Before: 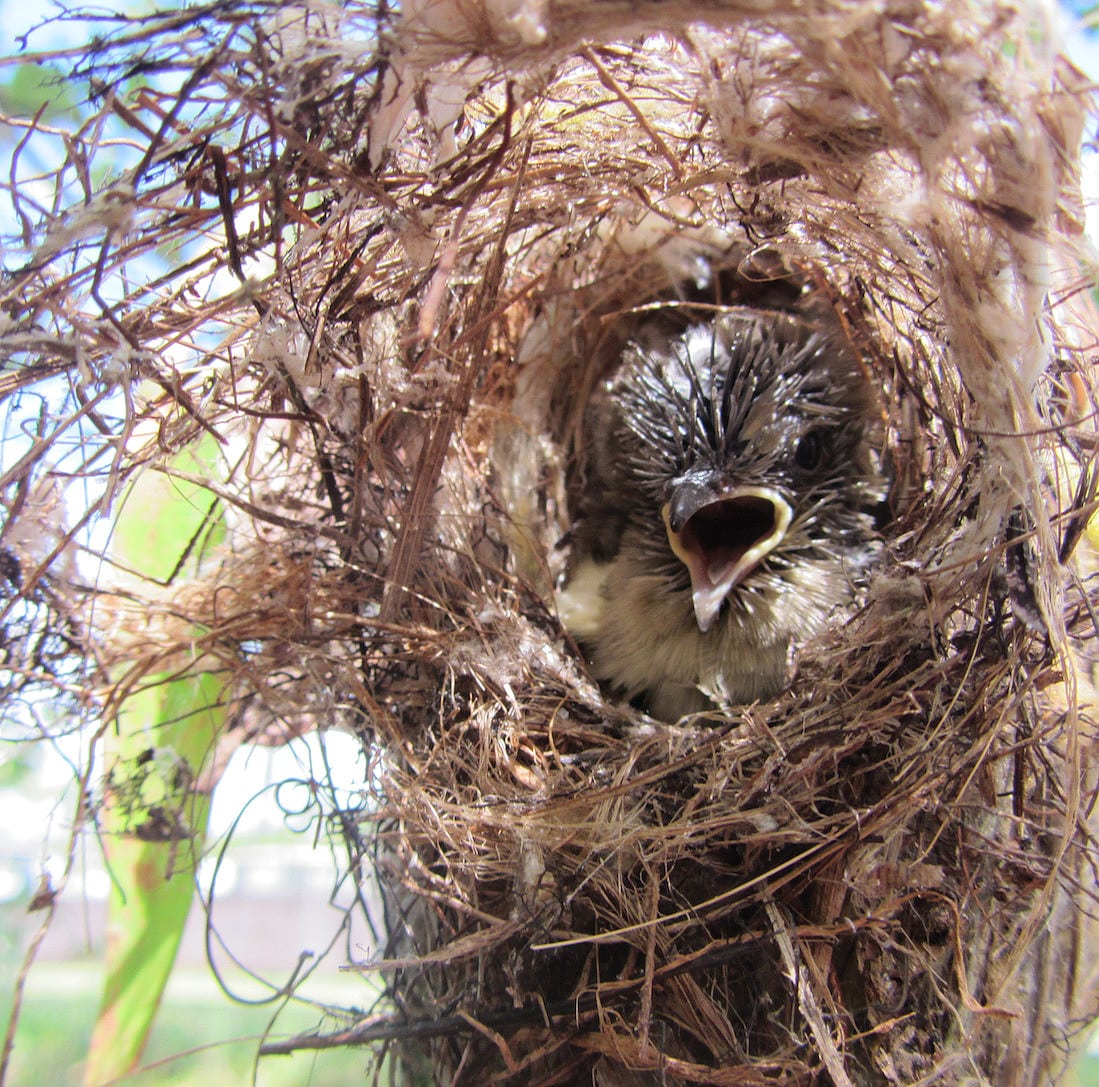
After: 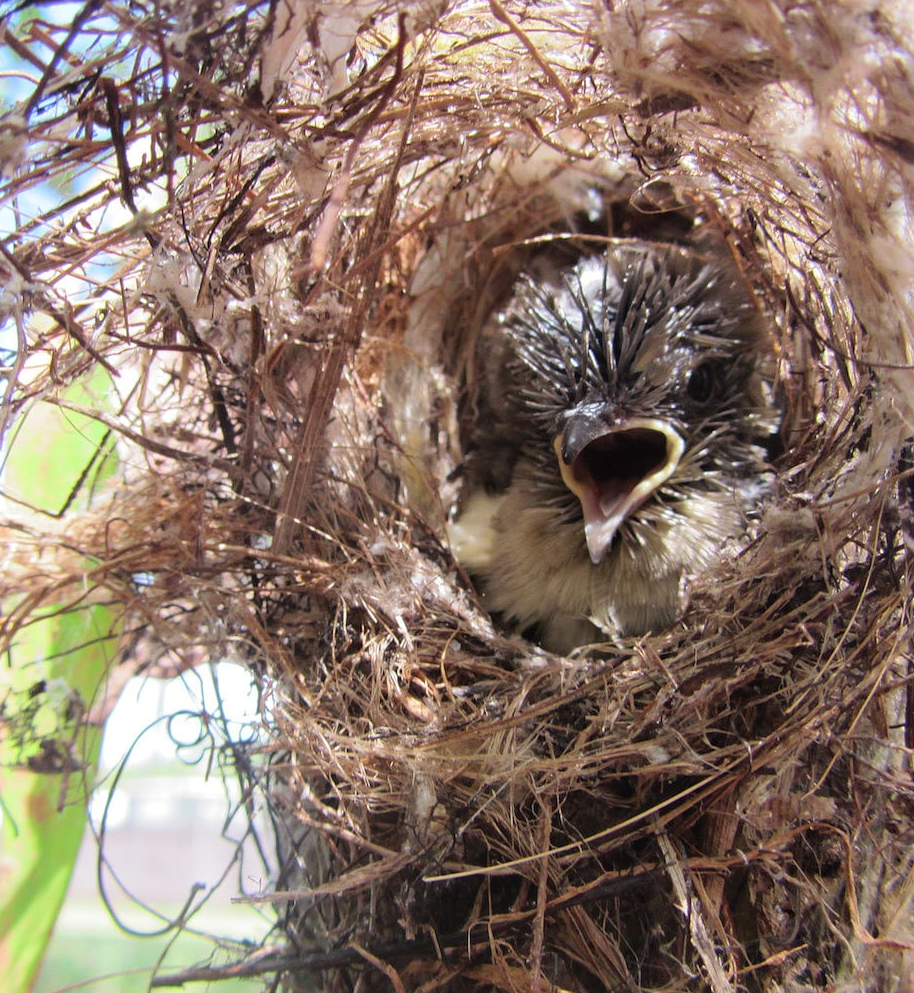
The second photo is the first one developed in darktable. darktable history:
crop: left 9.838%, top 6.296%, right 6.936%, bottom 2.306%
